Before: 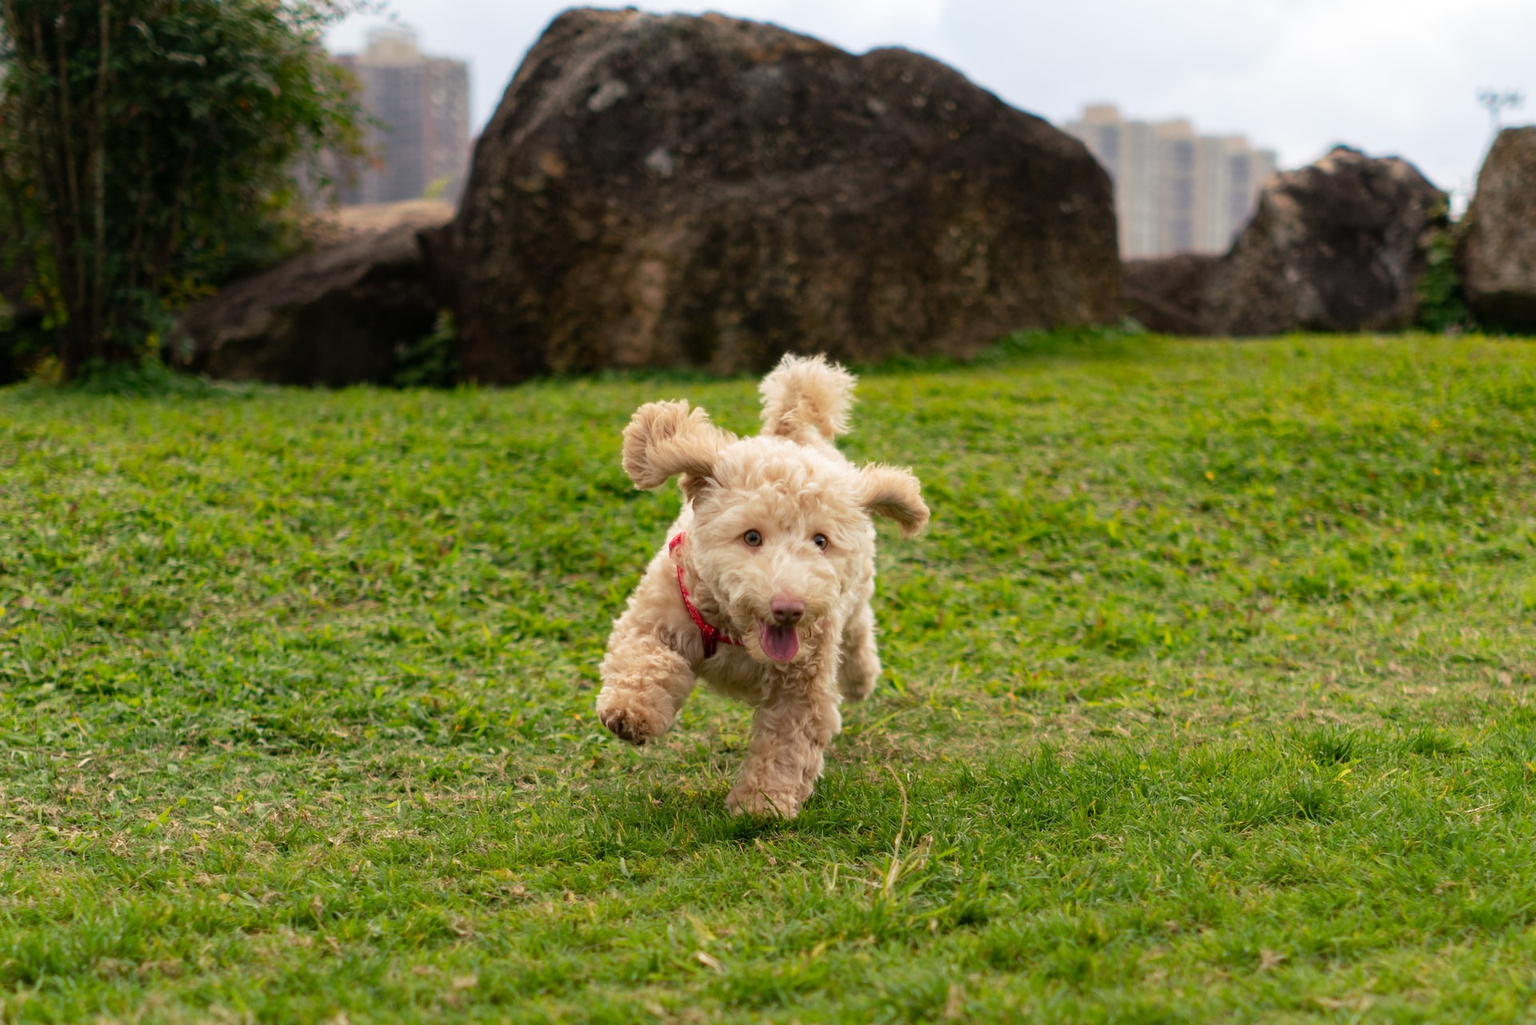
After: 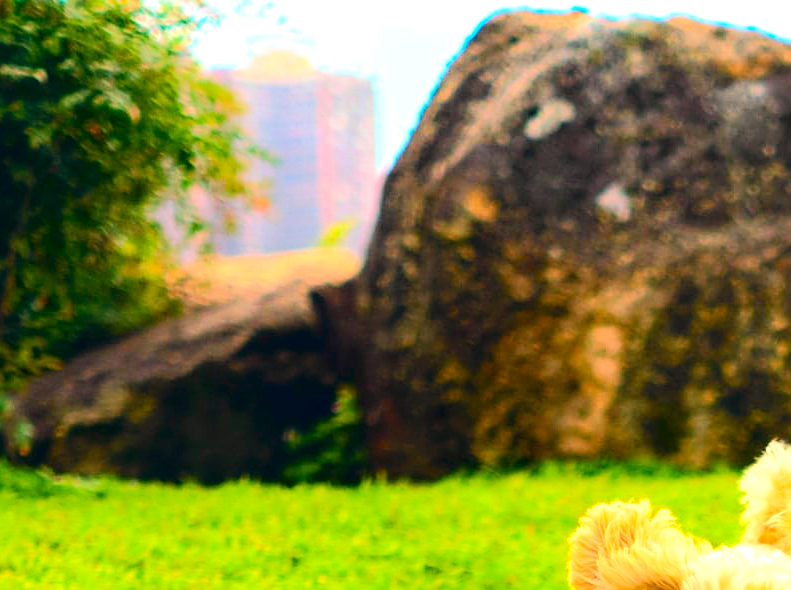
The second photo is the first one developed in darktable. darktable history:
crop and rotate: left 10.956%, top 0.066%, right 47.832%, bottom 53.842%
color balance rgb: global offset › chroma 0.103%, global offset › hue 252.6°, perceptual saturation grading › global saturation 30.268%, global vibrance 50.588%
exposure: black level correction 0, exposure 1.674 EV, compensate exposure bias true, compensate highlight preservation false
tone curve: curves: ch0 [(0, 0.017) (0.091, 0.046) (0.298, 0.287) (0.439, 0.482) (0.64, 0.729) (0.785, 0.817) (0.995, 0.917)]; ch1 [(0, 0) (0.384, 0.365) (0.463, 0.447) (0.486, 0.474) (0.503, 0.497) (0.526, 0.52) (0.555, 0.564) (0.578, 0.595) (0.638, 0.644) (0.766, 0.773) (1, 1)]; ch2 [(0, 0) (0.374, 0.344) (0.449, 0.434) (0.501, 0.501) (0.528, 0.519) (0.569, 0.589) (0.61, 0.646) (0.666, 0.688) (1, 1)], color space Lab, independent channels, preserve colors none
sharpen: on, module defaults
